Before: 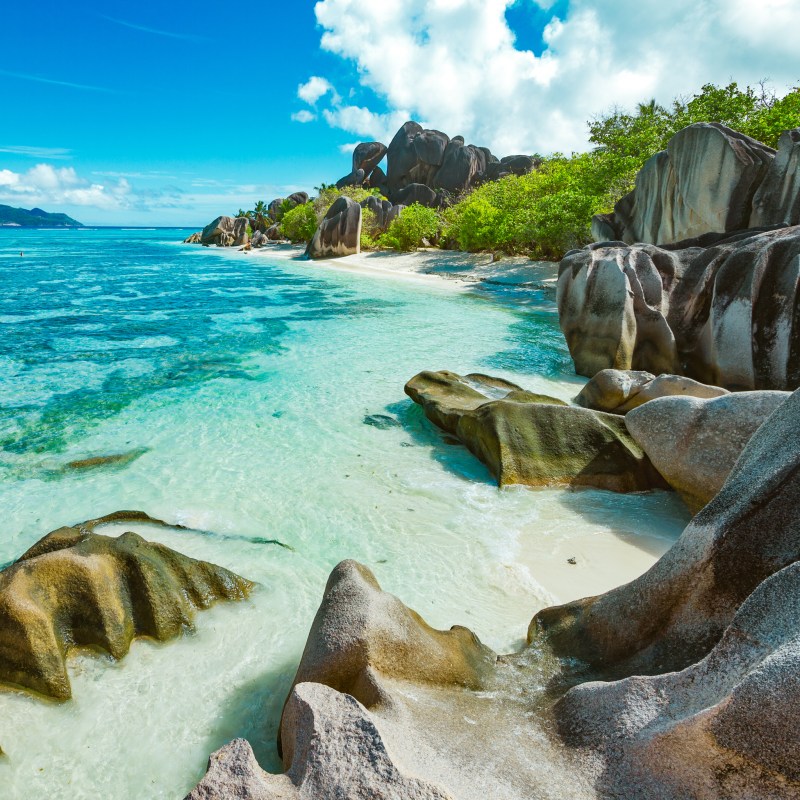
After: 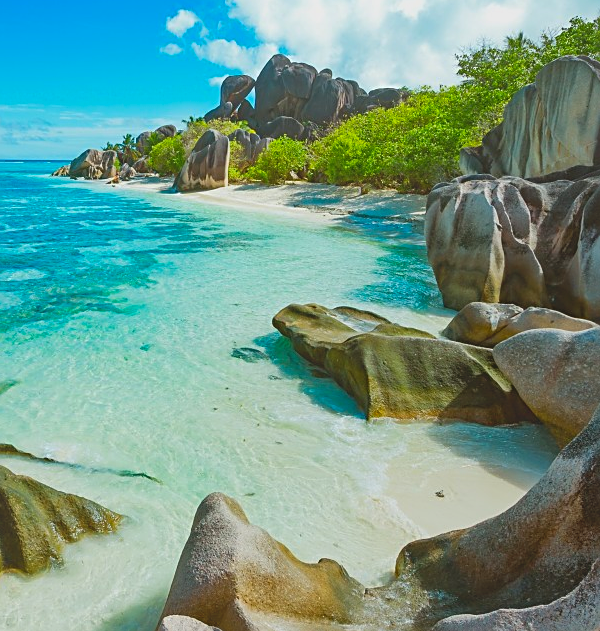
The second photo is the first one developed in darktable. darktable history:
sharpen: on, module defaults
shadows and highlights: shadows 36.93, highlights -27.59, soften with gaussian
crop: left 16.565%, top 8.493%, right 8.392%, bottom 12.555%
contrast brightness saturation: saturation 0.121
tone equalizer: edges refinement/feathering 500, mask exposure compensation -1.57 EV, preserve details no
local contrast: detail 71%
